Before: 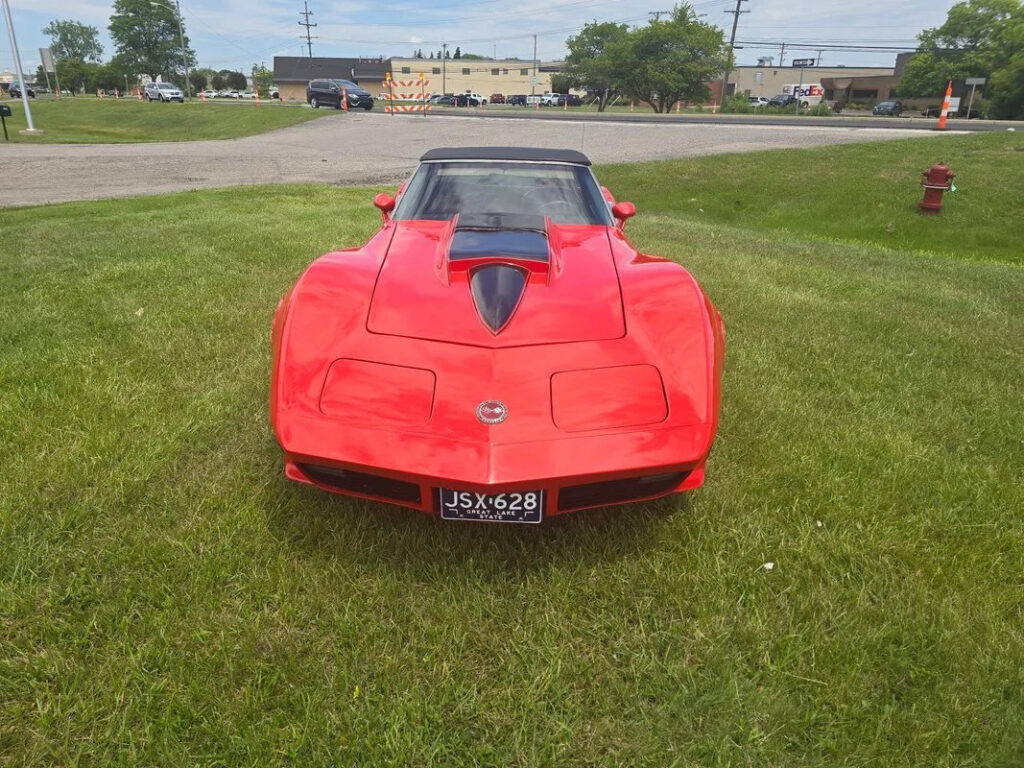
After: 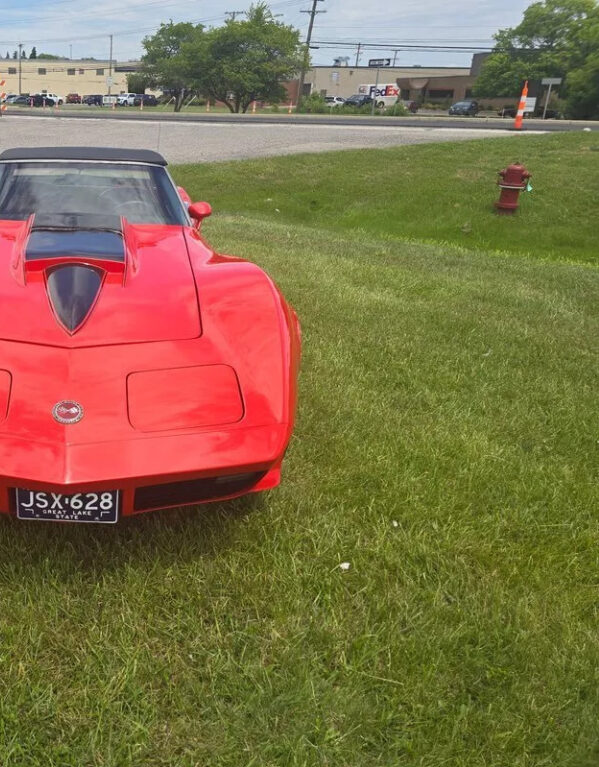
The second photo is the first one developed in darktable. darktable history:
crop: left 41.478%
